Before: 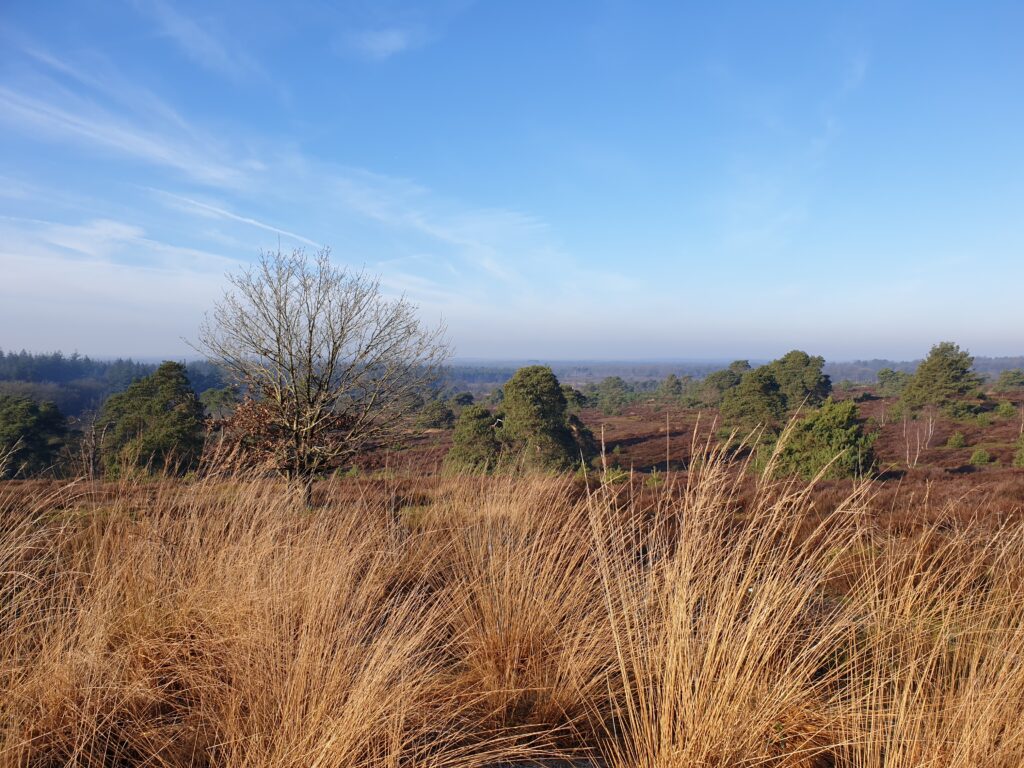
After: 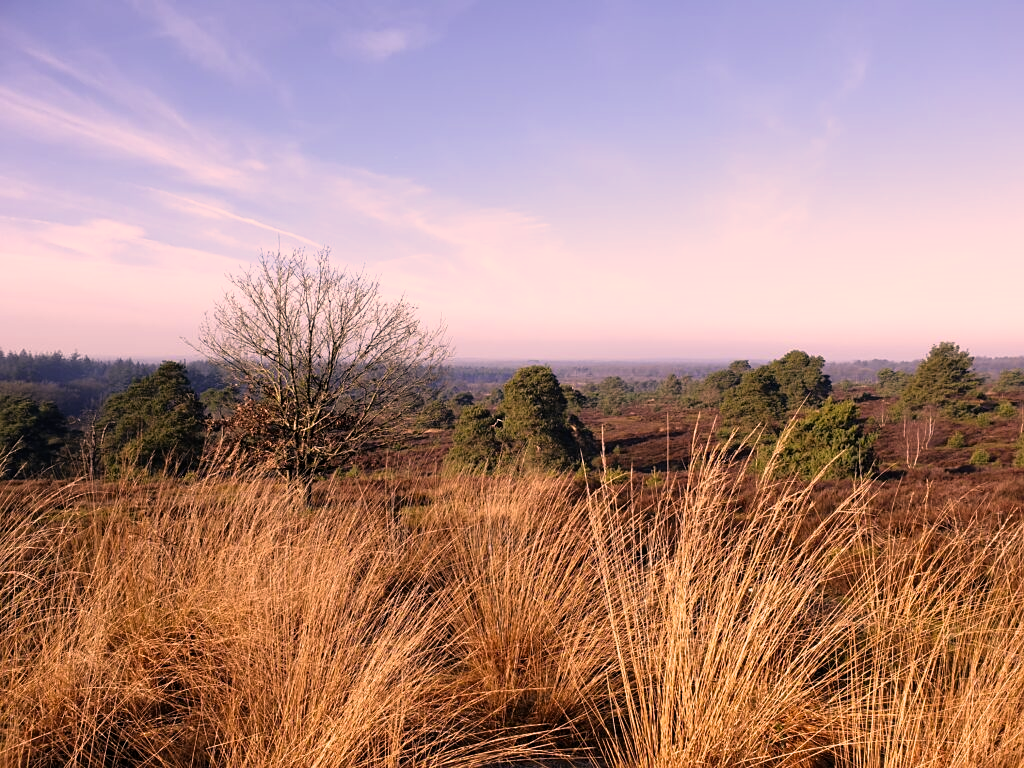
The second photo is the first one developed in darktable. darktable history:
color correction: highlights a* 20.53, highlights b* 19.7
sharpen: amount 0.206
filmic rgb: black relative exposure -9.06 EV, white relative exposure 2.3 EV, hardness 7.46
